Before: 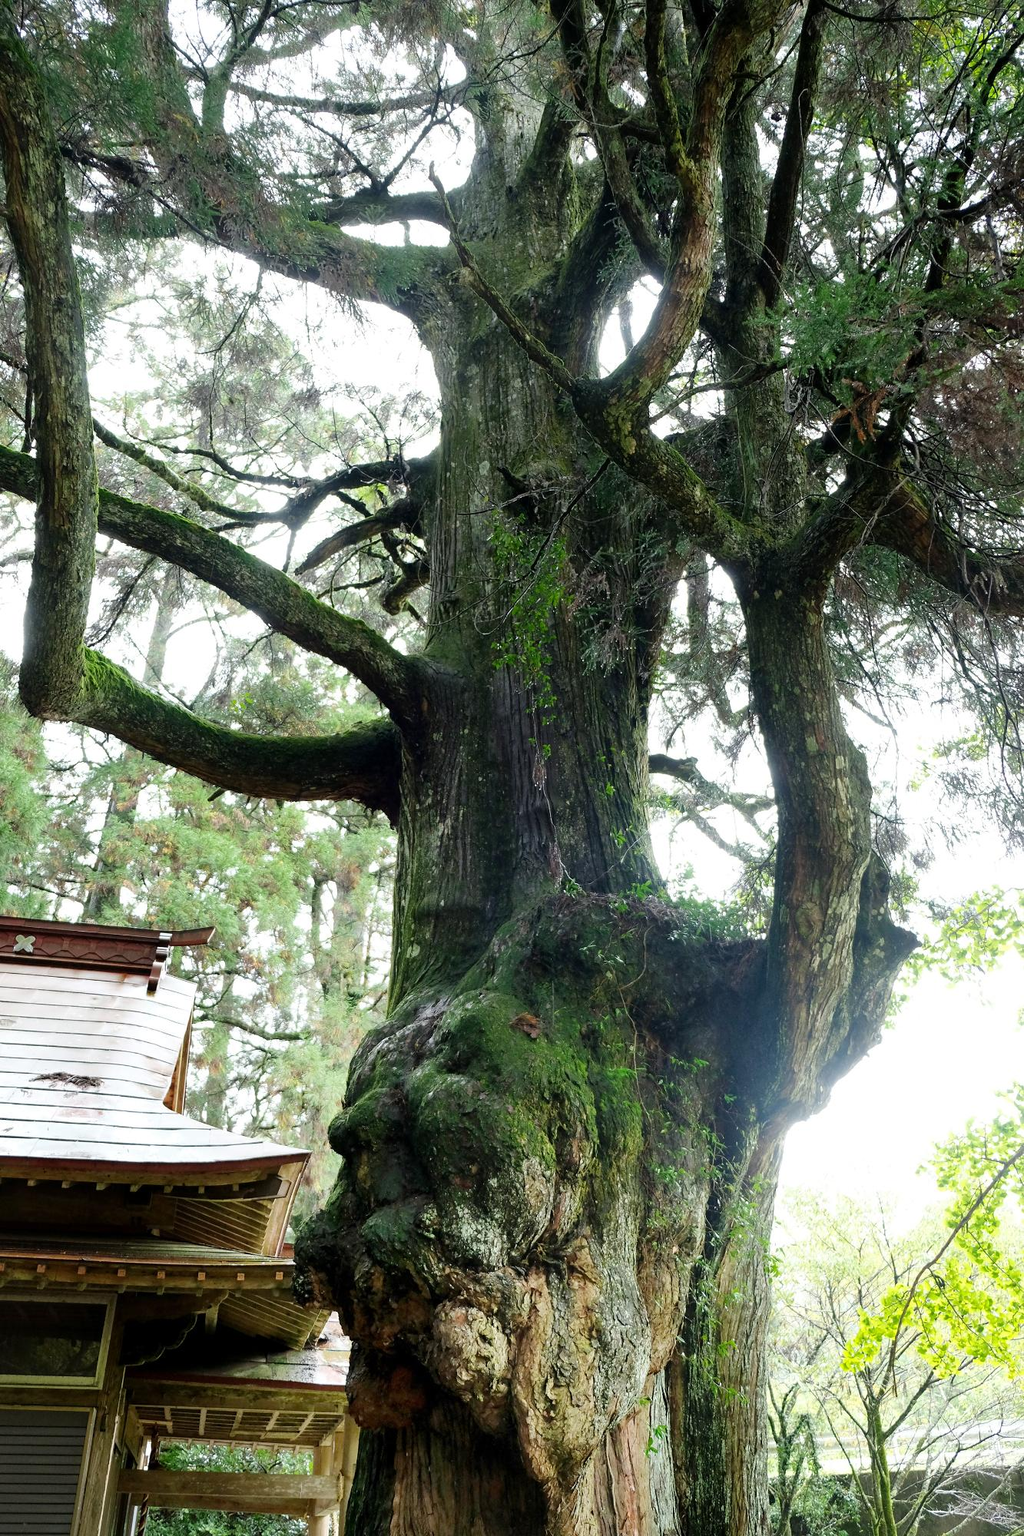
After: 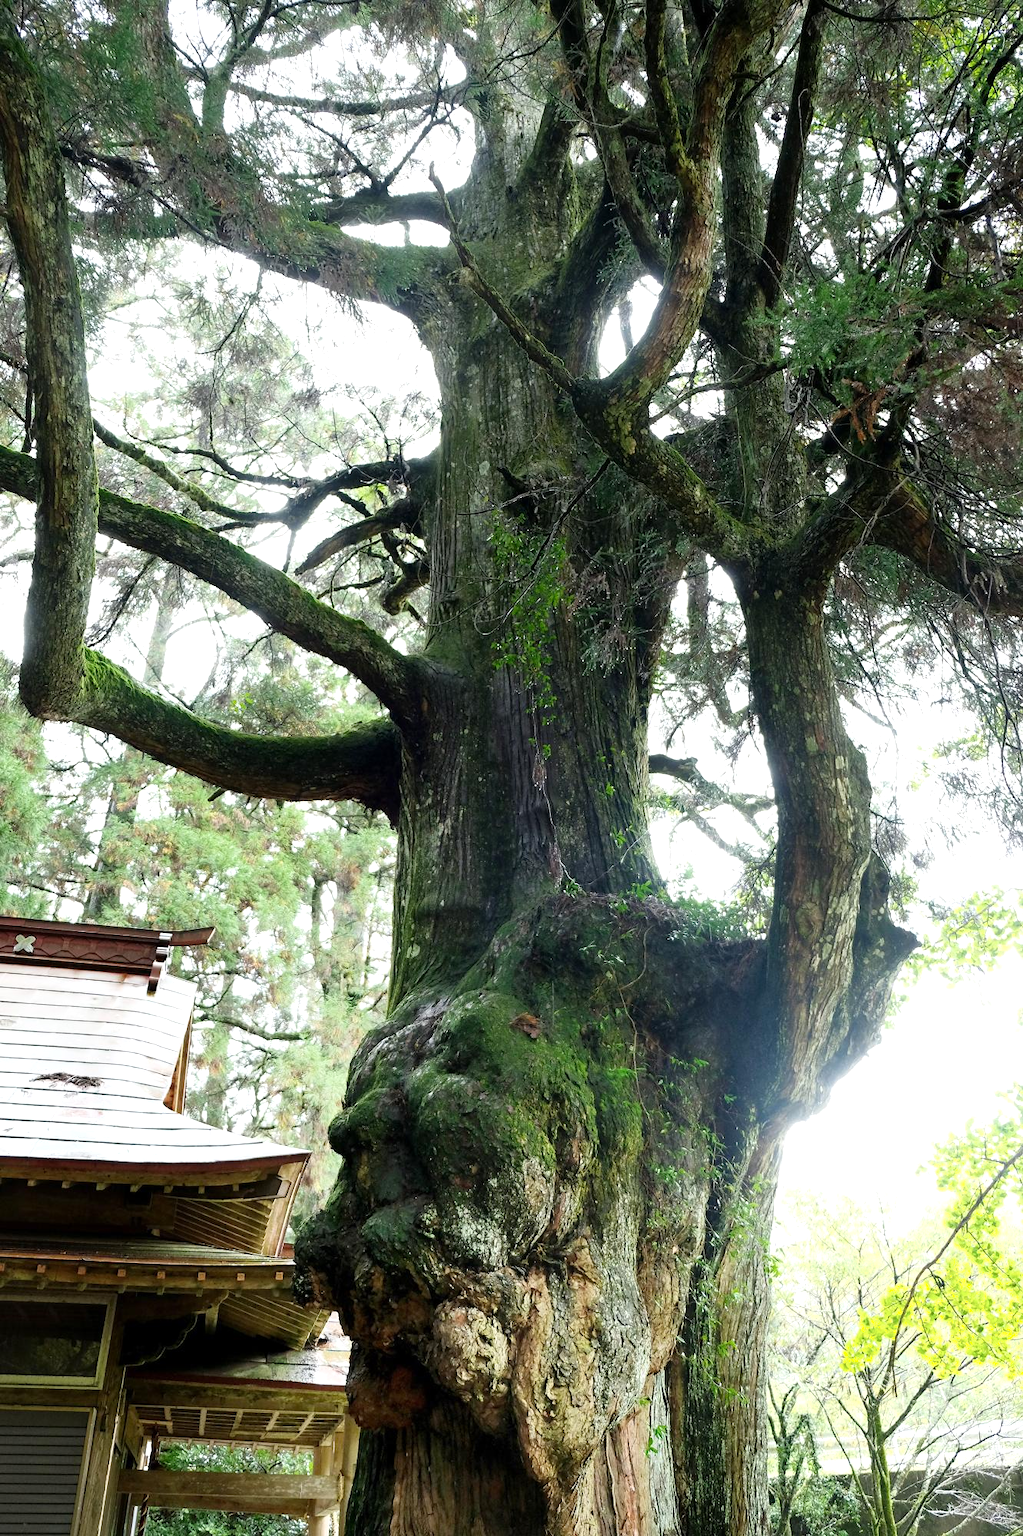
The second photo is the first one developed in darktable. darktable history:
exposure: exposure 0.161 EV, compensate highlight preservation false
shadows and highlights: shadows 0, highlights 40
